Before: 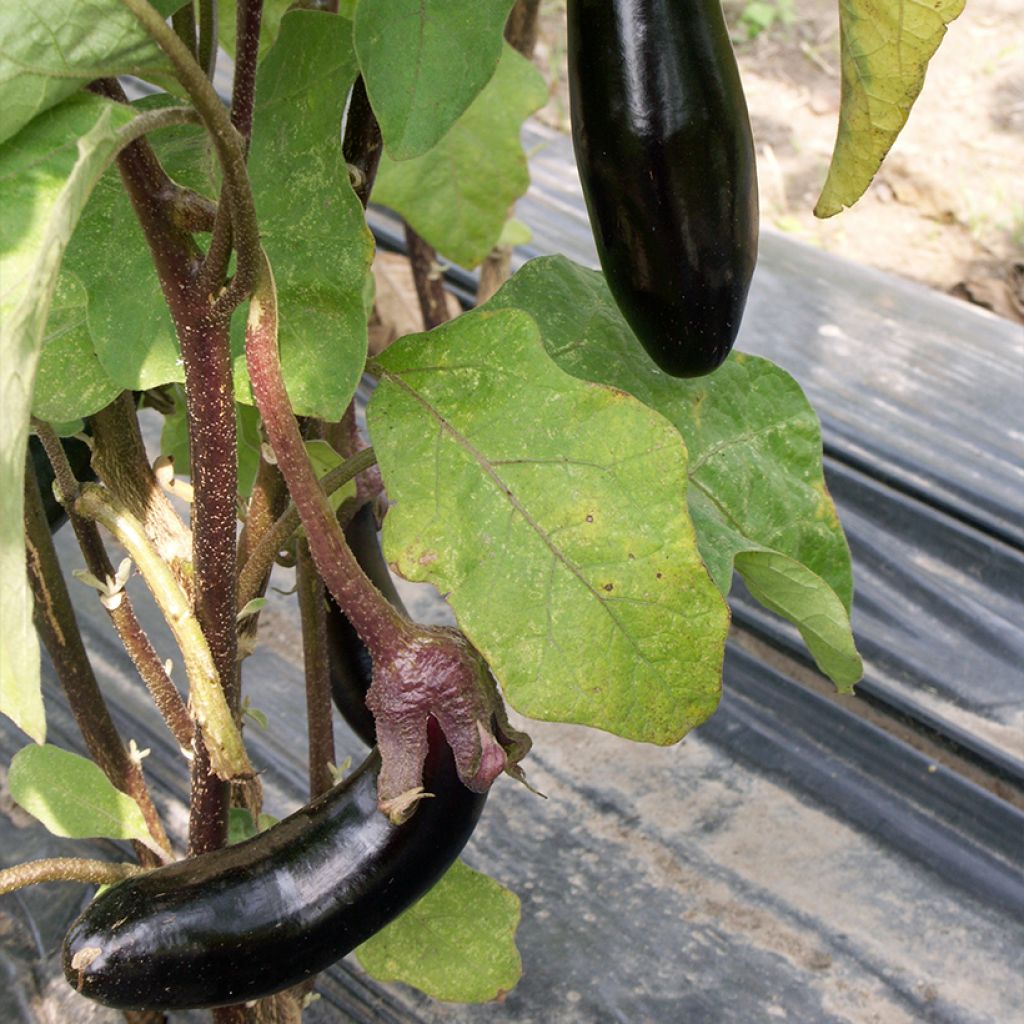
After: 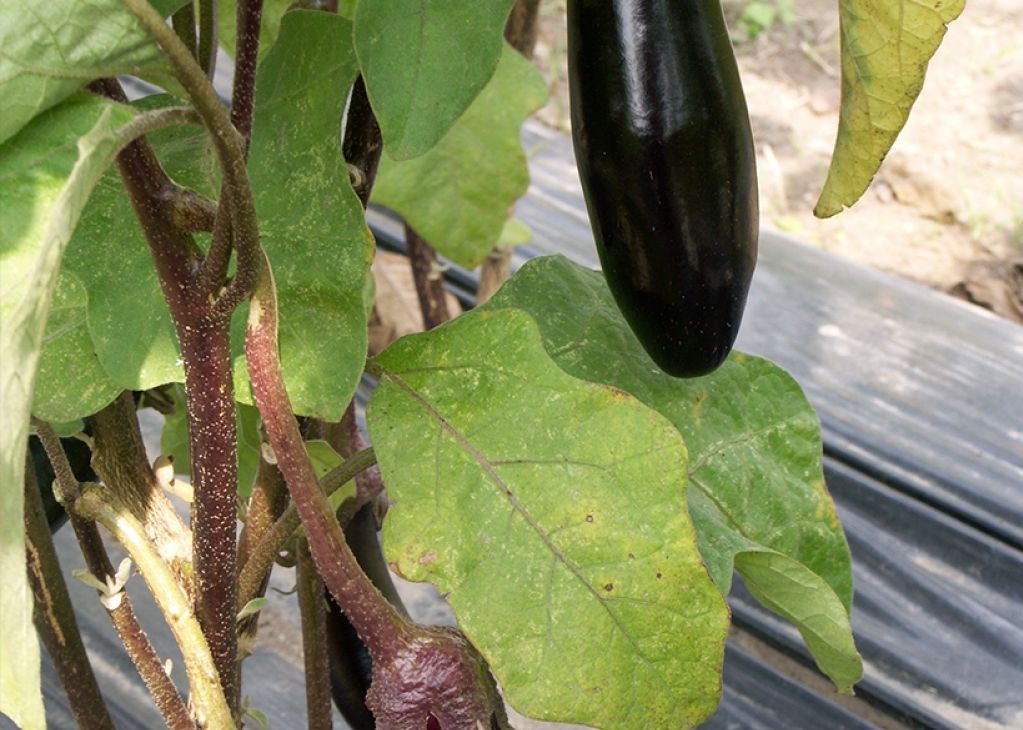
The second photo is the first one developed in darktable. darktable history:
crop: right 0%, bottom 28.689%
